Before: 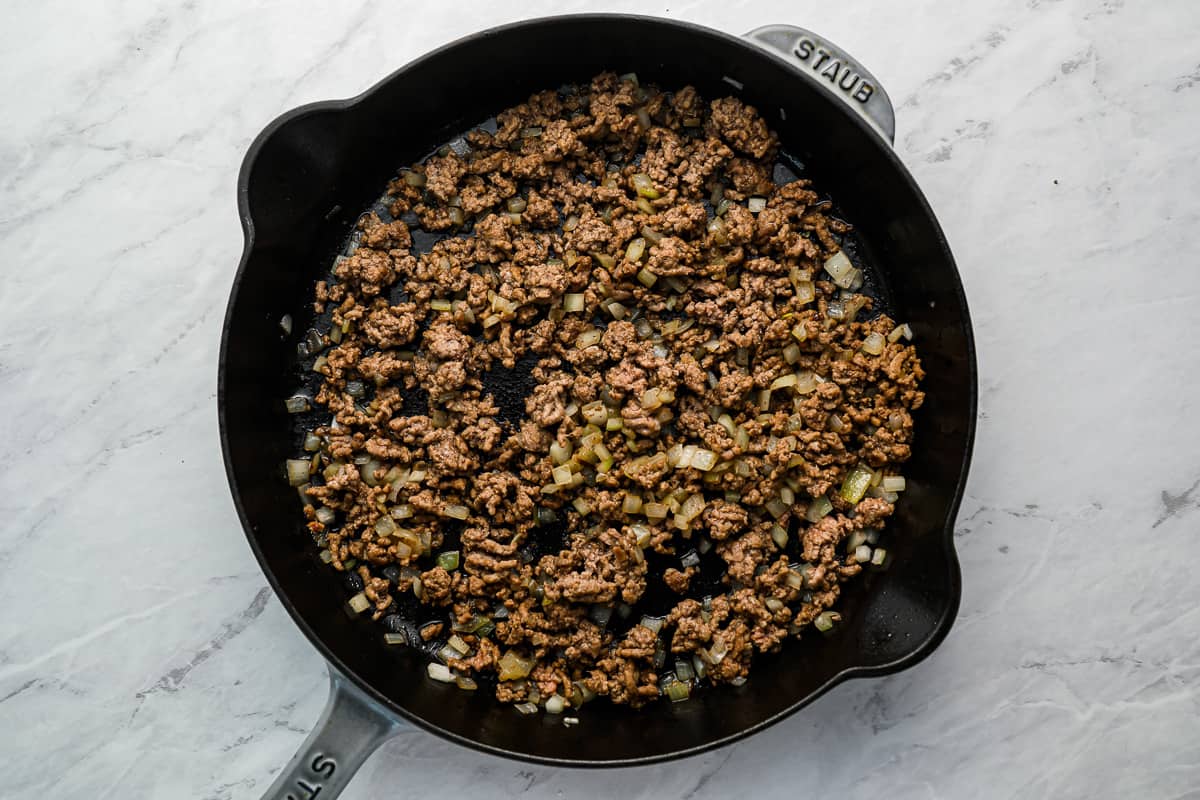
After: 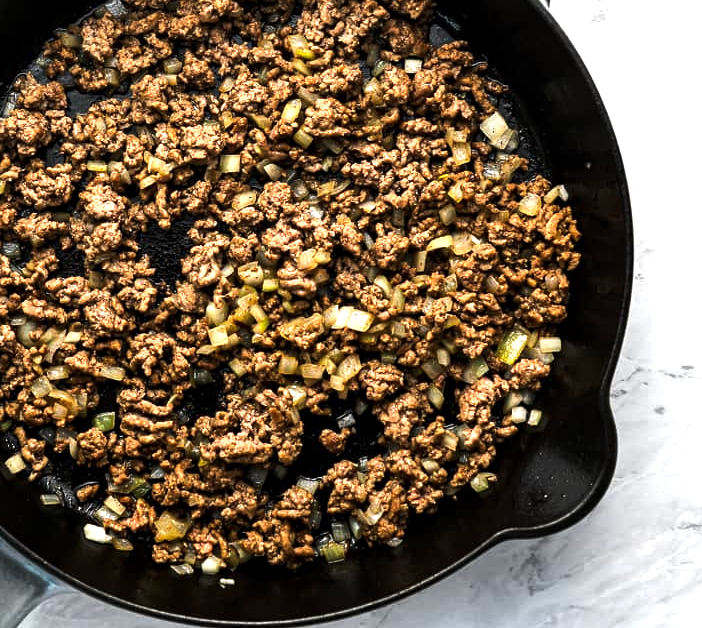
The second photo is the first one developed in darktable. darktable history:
crop and rotate: left 28.713%, top 17.418%, right 12.766%, bottom 4.005%
exposure: black level correction 0, exposure 0.679 EV, compensate exposure bias true, compensate highlight preservation false
local contrast: highlights 104%, shadows 99%, detail 119%, midtone range 0.2
tone curve: curves: ch0 [(0, 0) (0.405, 0.351) (1, 1)], preserve colors none
tone equalizer: -8 EV -0.424 EV, -7 EV -0.373 EV, -6 EV -0.304 EV, -5 EV -0.221 EV, -3 EV 0.252 EV, -2 EV 0.333 EV, -1 EV 0.412 EV, +0 EV 0.413 EV, edges refinement/feathering 500, mask exposure compensation -1.57 EV, preserve details no
